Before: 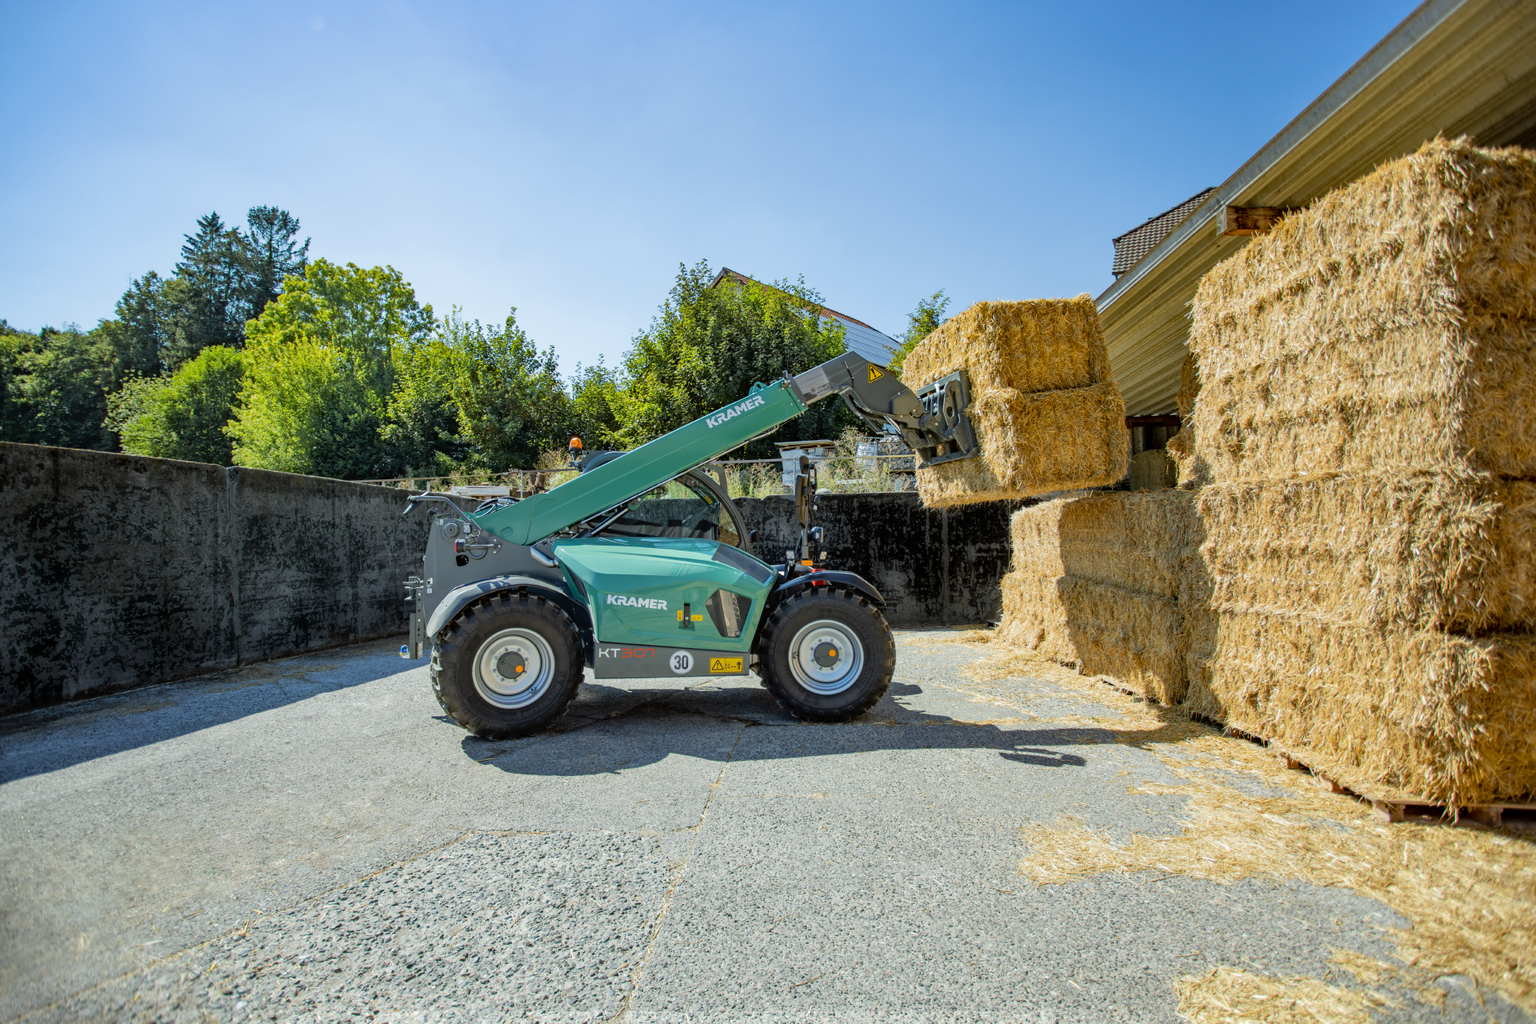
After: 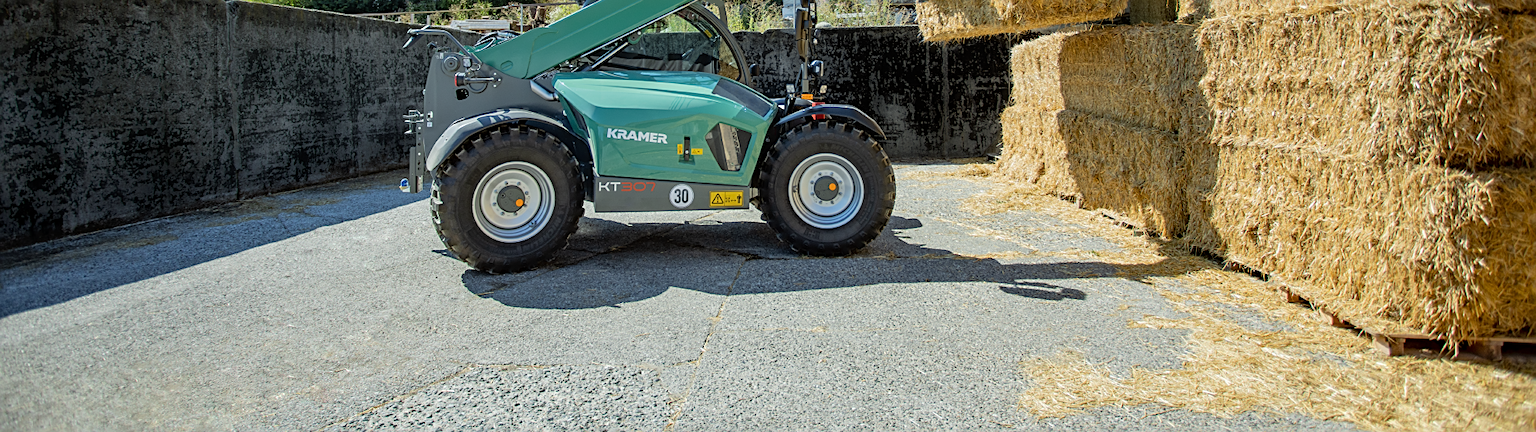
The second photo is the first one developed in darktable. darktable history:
sharpen: on, module defaults
crop: top 45.551%, bottom 12.262%
